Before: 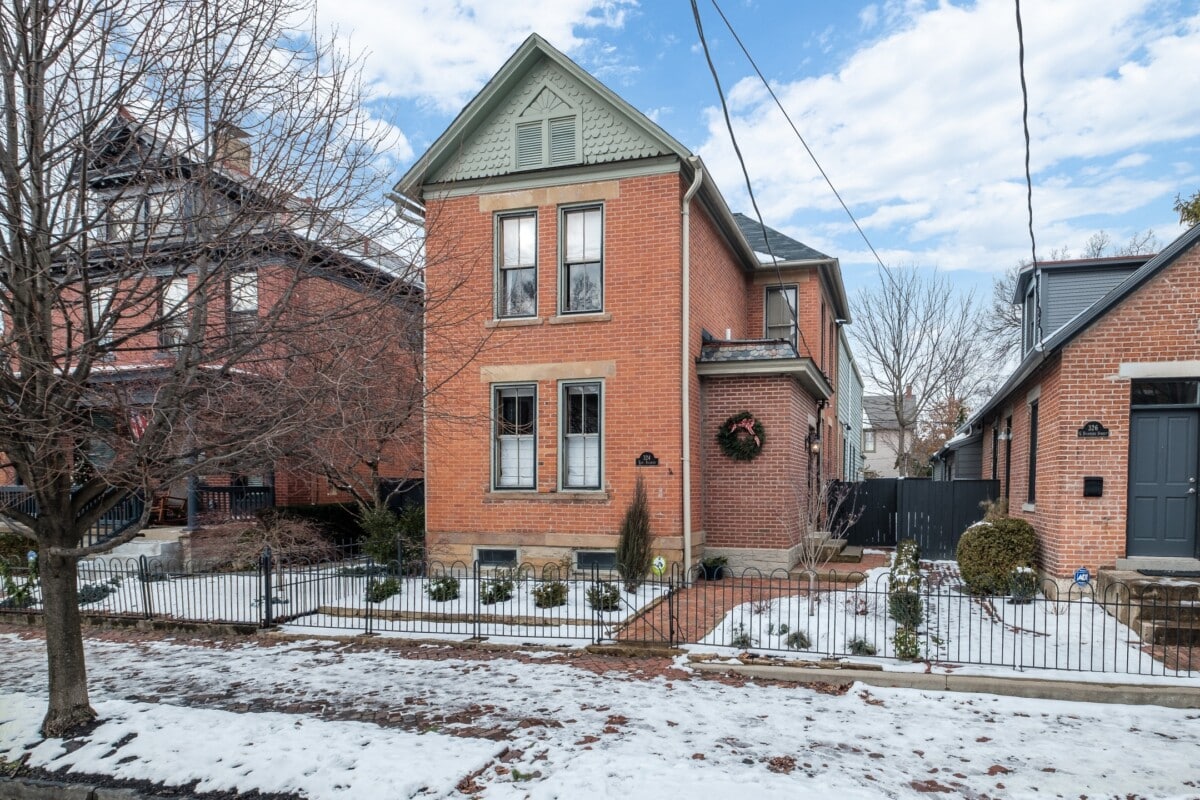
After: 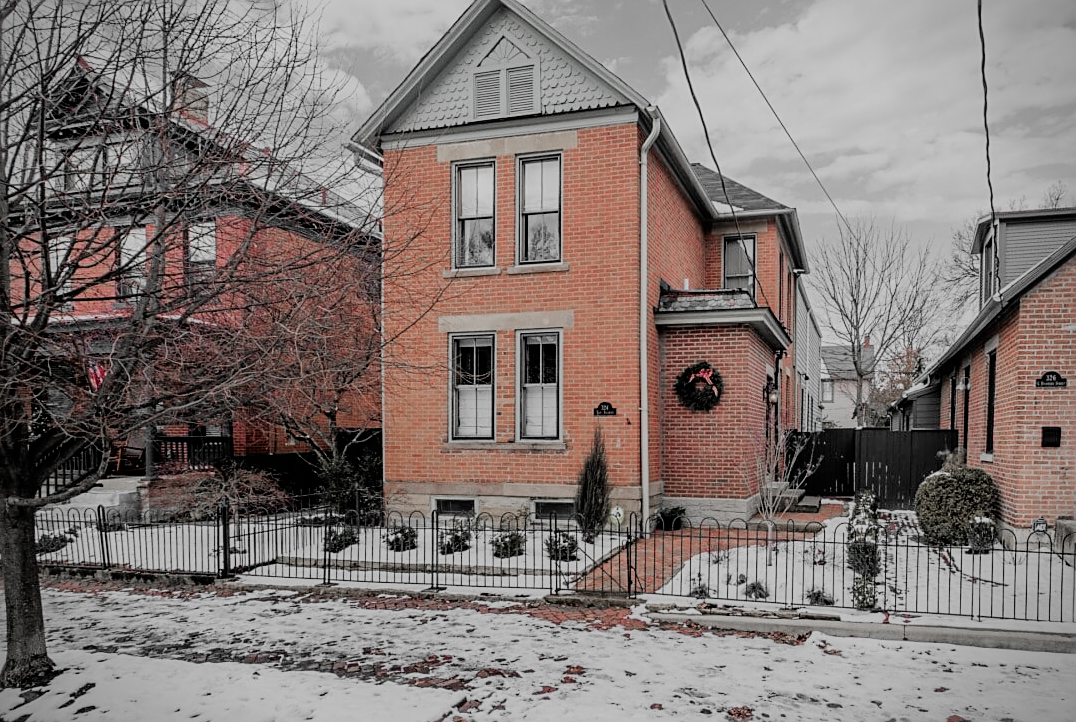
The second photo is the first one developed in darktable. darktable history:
crop: left 3.535%, top 6.362%, right 6.762%, bottom 3.292%
vignetting: fall-off start 88.6%, fall-off radius 44.49%, width/height ratio 1.162, unbound false
color zones: curves: ch1 [(0, 0.831) (0.08, 0.771) (0.157, 0.268) (0.241, 0.207) (0.562, -0.005) (0.714, -0.013) (0.876, 0.01) (1, 0.831)]
sharpen: on, module defaults
filmic rgb: black relative exposure -6.2 EV, white relative exposure 6.94 EV, hardness 2.24
